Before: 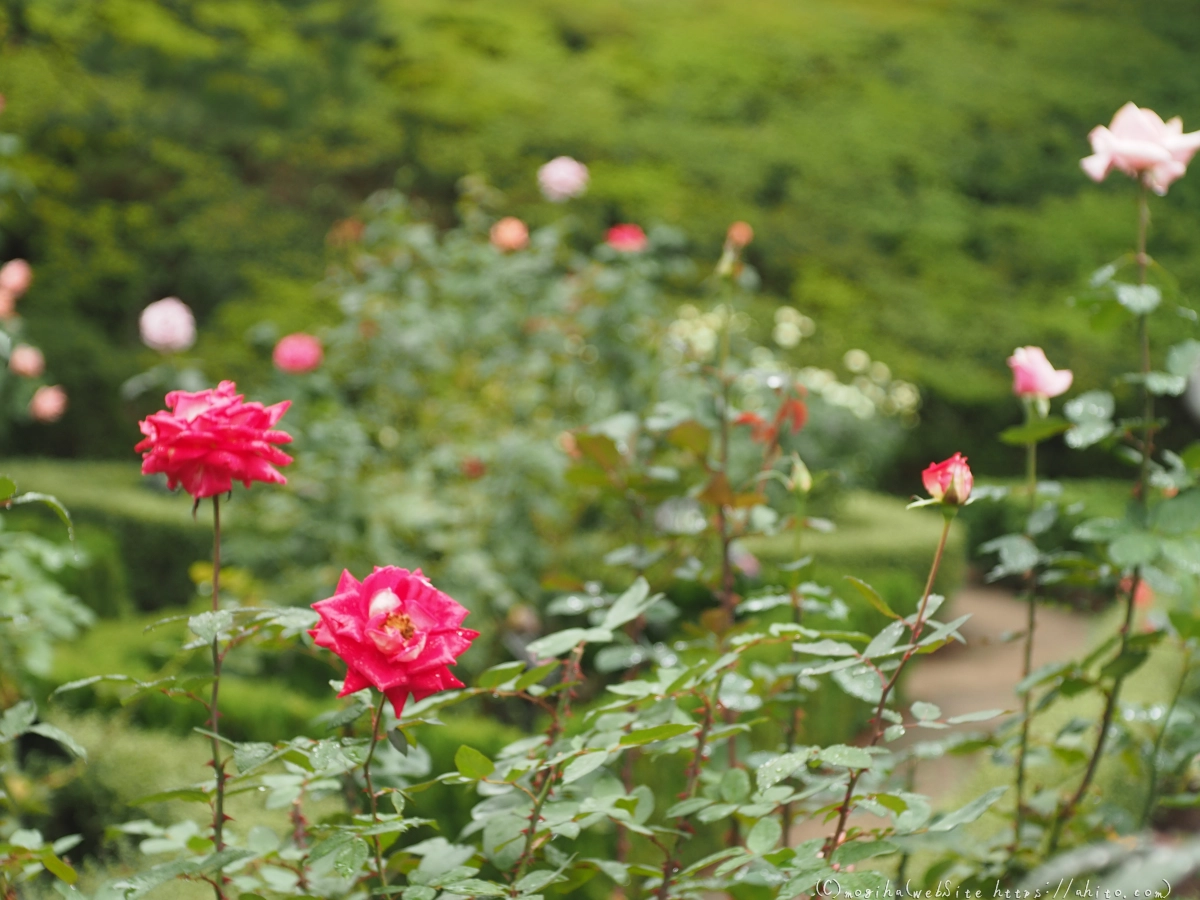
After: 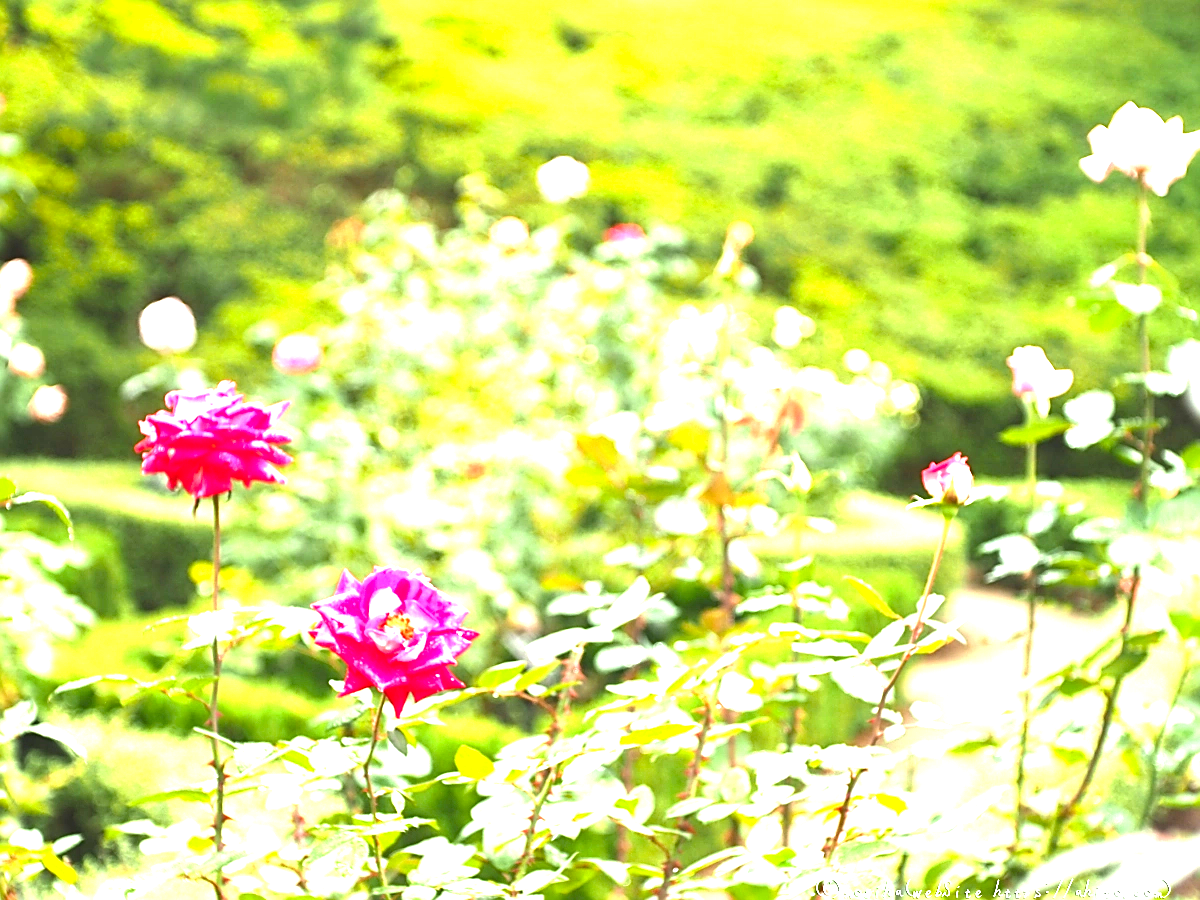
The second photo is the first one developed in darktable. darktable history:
exposure: black level correction 0, exposure 1.745 EV, compensate highlight preservation false
color balance rgb: perceptual saturation grading › global saturation 20%, perceptual saturation grading › highlights -25.895%, perceptual saturation grading › shadows 24.362%, perceptual brilliance grading › global brilliance -5.737%, perceptual brilliance grading › highlights 23.829%, perceptual brilliance grading › mid-tones 7.499%, perceptual brilliance grading › shadows -4.733%, global vibrance 20%
levels: mode automatic
sharpen: on, module defaults
